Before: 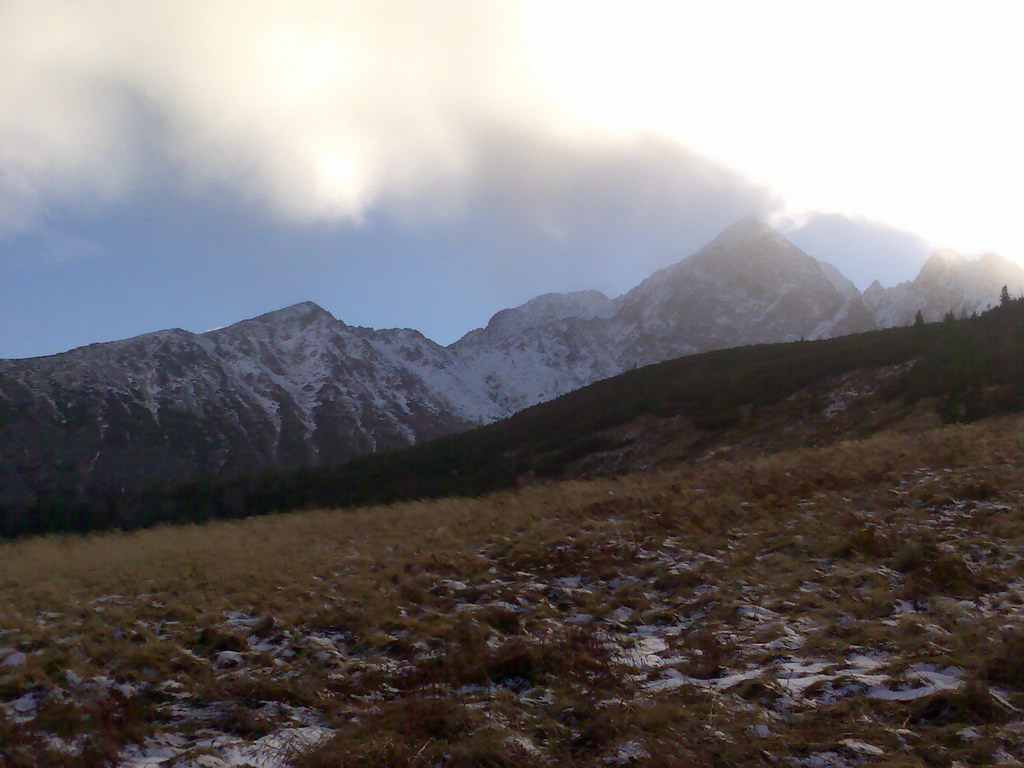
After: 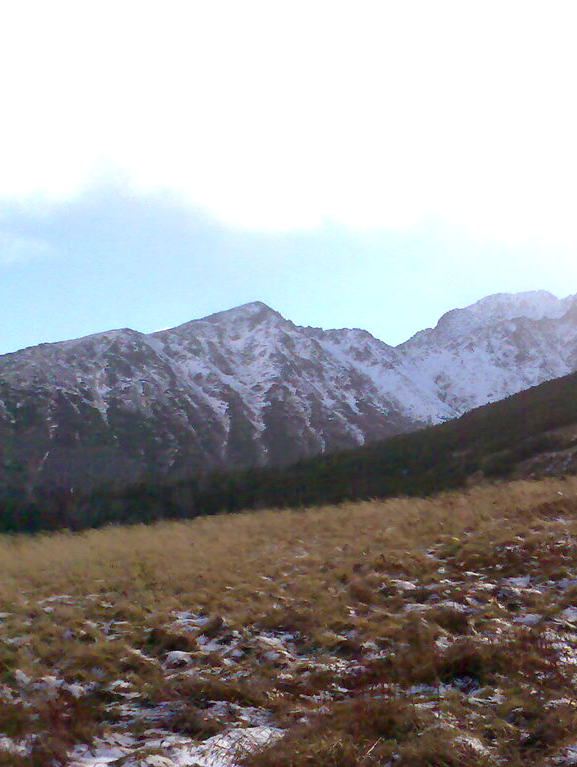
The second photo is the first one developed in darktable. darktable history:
exposure: black level correction 0, exposure 1.49 EV, compensate highlight preservation false
crop: left 5.001%, right 38.636%
